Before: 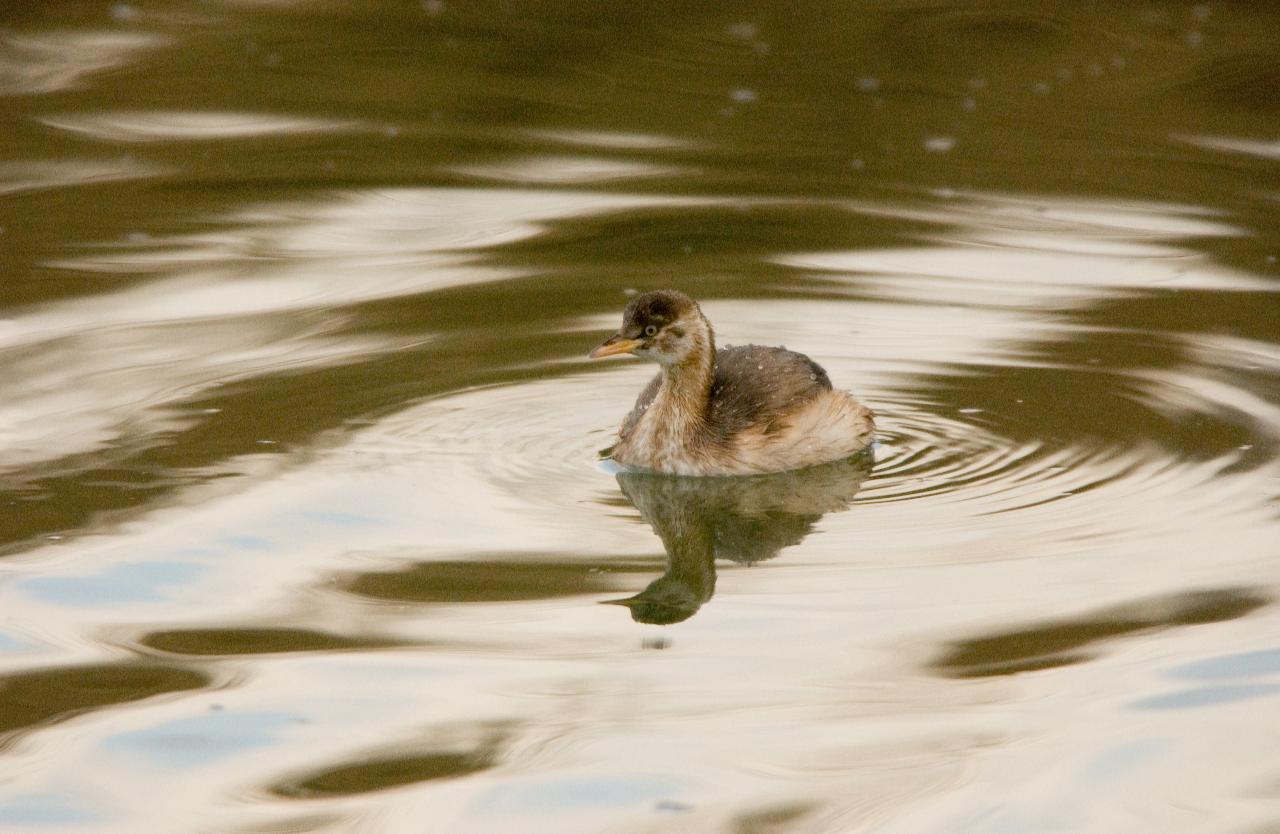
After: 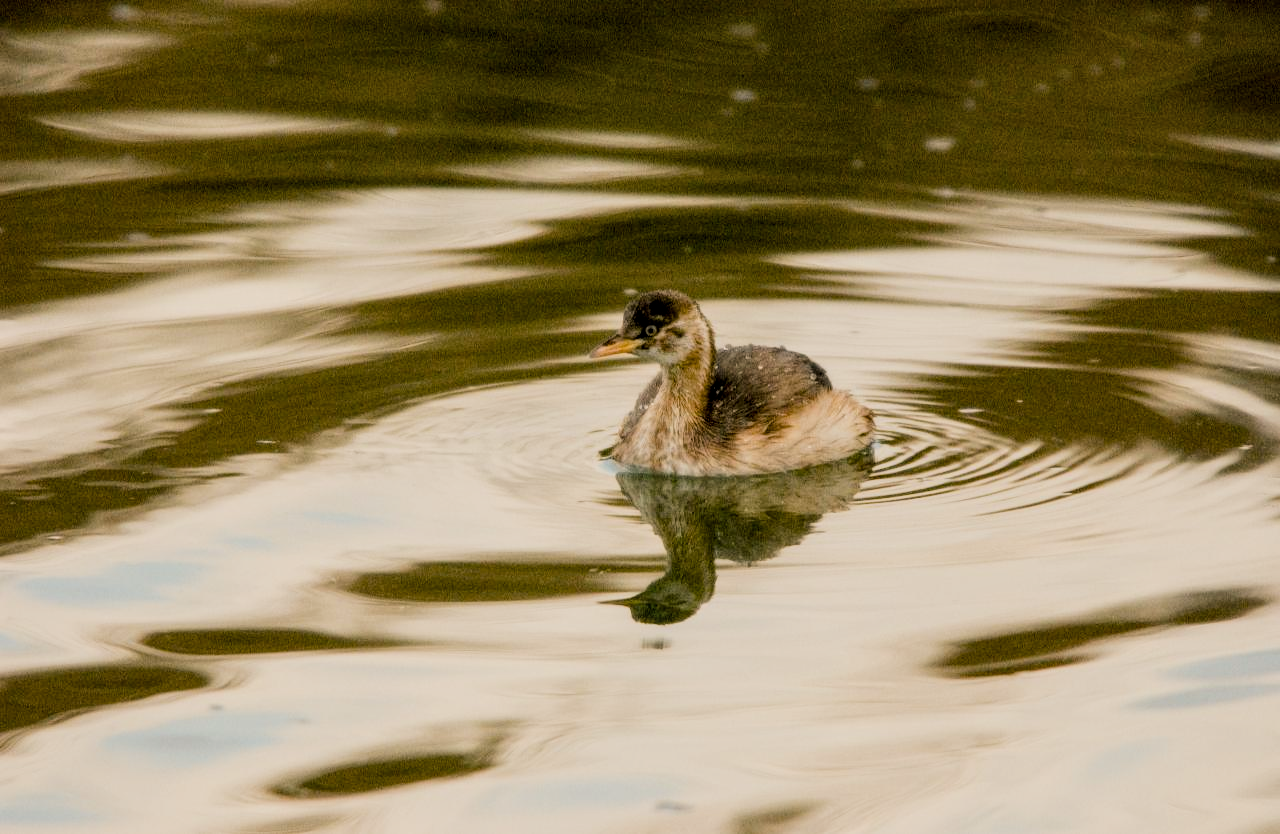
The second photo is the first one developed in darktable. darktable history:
color balance rgb: shadows lift › chroma 2%, shadows lift › hue 219.6°, power › hue 313.2°, highlights gain › chroma 3%, highlights gain › hue 75.6°, global offset › luminance 0.5%, perceptual saturation grading › global saturation 15.33%, perceptual saturation grading › highlights -19.33%, perceptual saturation grading › shadows 20%, global vibrance 20%
filmic rgb: black relative exposure -5 EV, hardness 2.88, contrast 1.3, highlights saturation mix -30%
local contrast: on, module defaults
